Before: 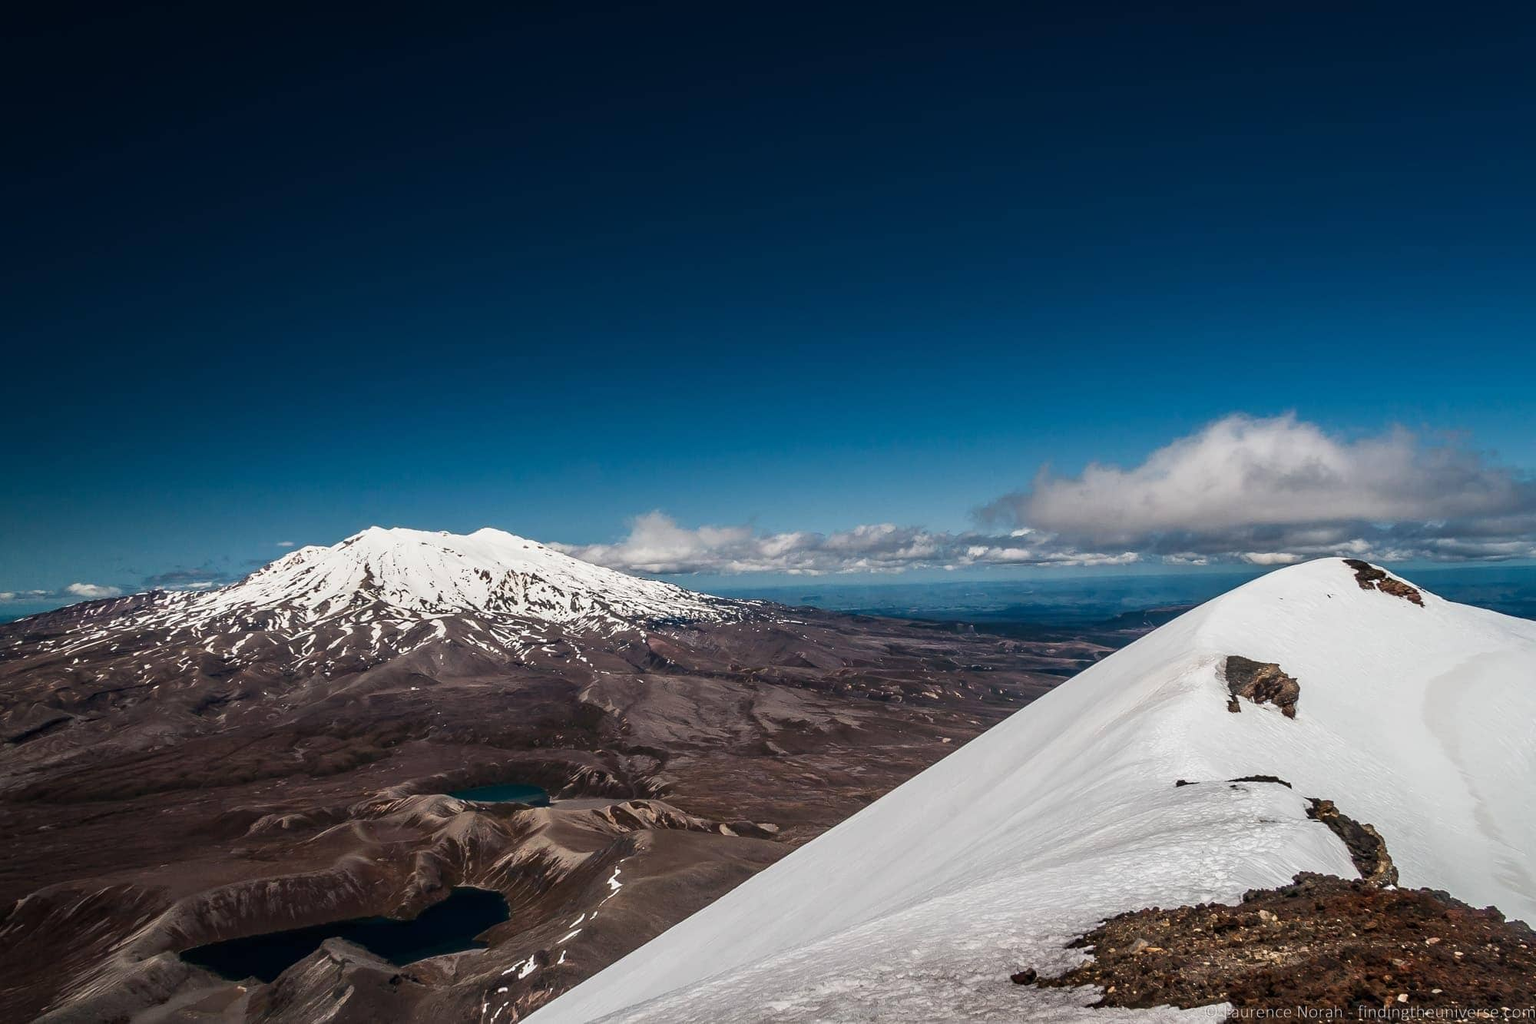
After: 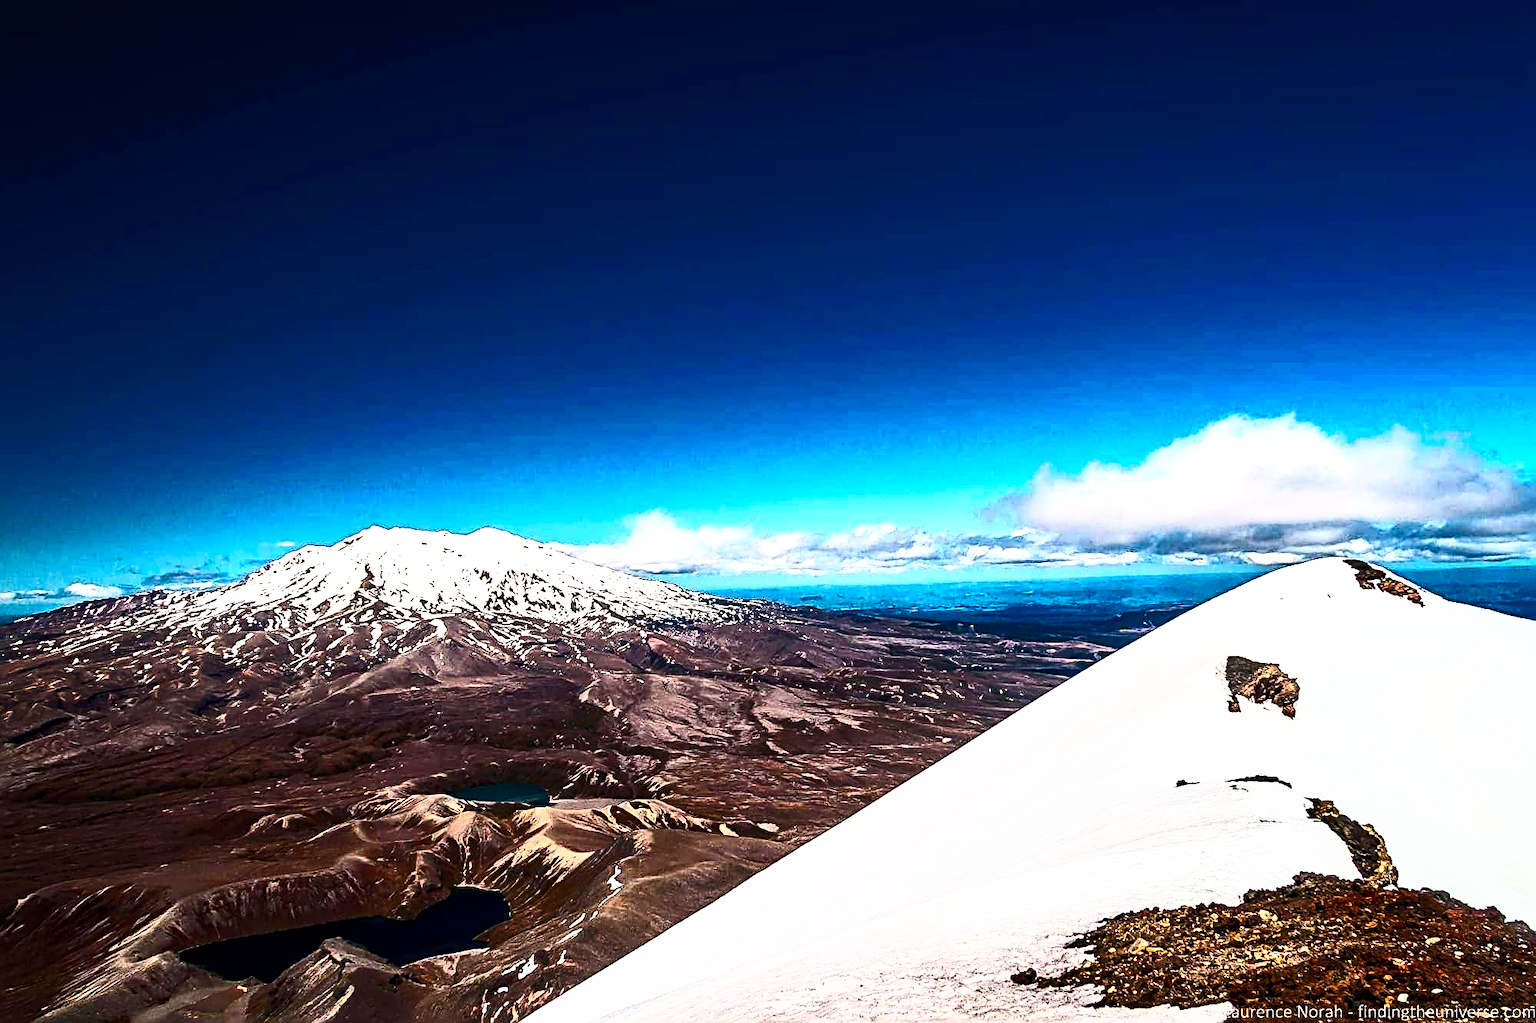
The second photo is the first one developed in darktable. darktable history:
contrast brightness saturation: contrast 0.633, brightness 0.35, saturation 0.135
base curve: curves: ch0 [(0, 0) (0.005, 0.002) (0.193, 0.295) (0.399, 0.664) (0.75, 0.928) (1, 1)], preserve colors none
sharpen: radius 3.014, amount 0.766
color balance rgb: linear chroma grading › global chroma 22.633%, perceptual saturation grading › global saturation 25.273%
exposure: compensate highlight preservation false
local contrast: mode bilateral grid, contrast 19, coarseness 51, detail 132%, midtone range 0.2
